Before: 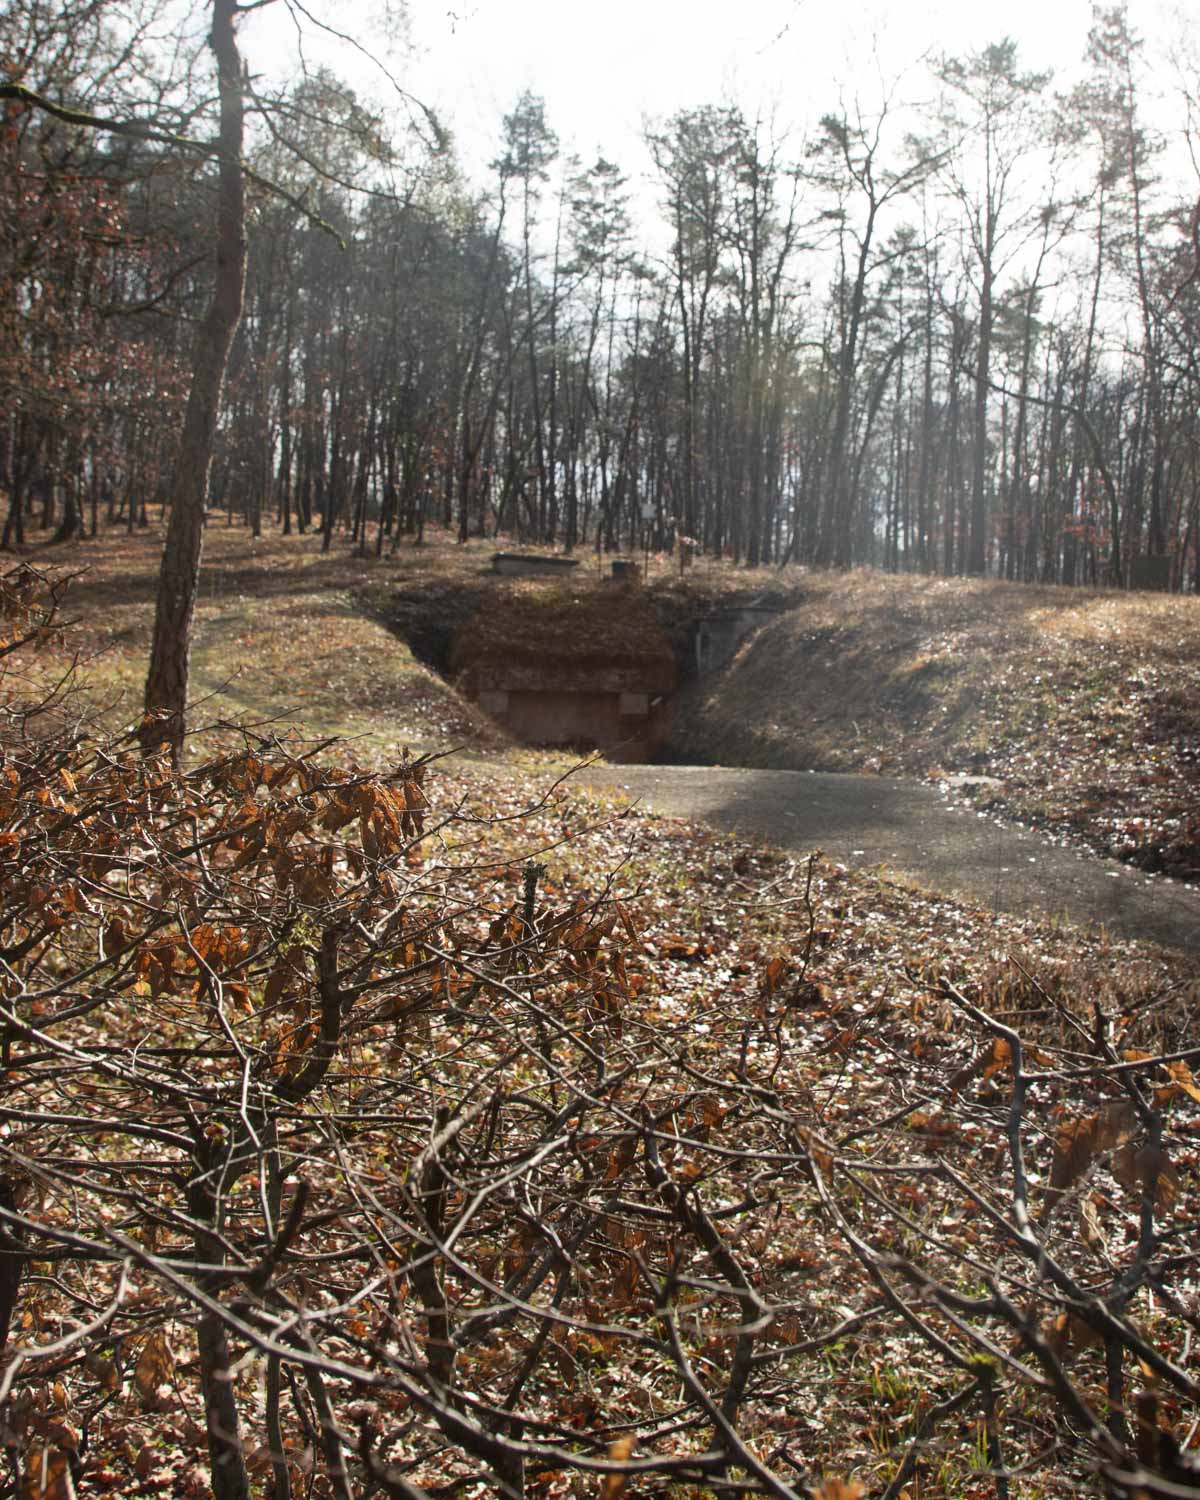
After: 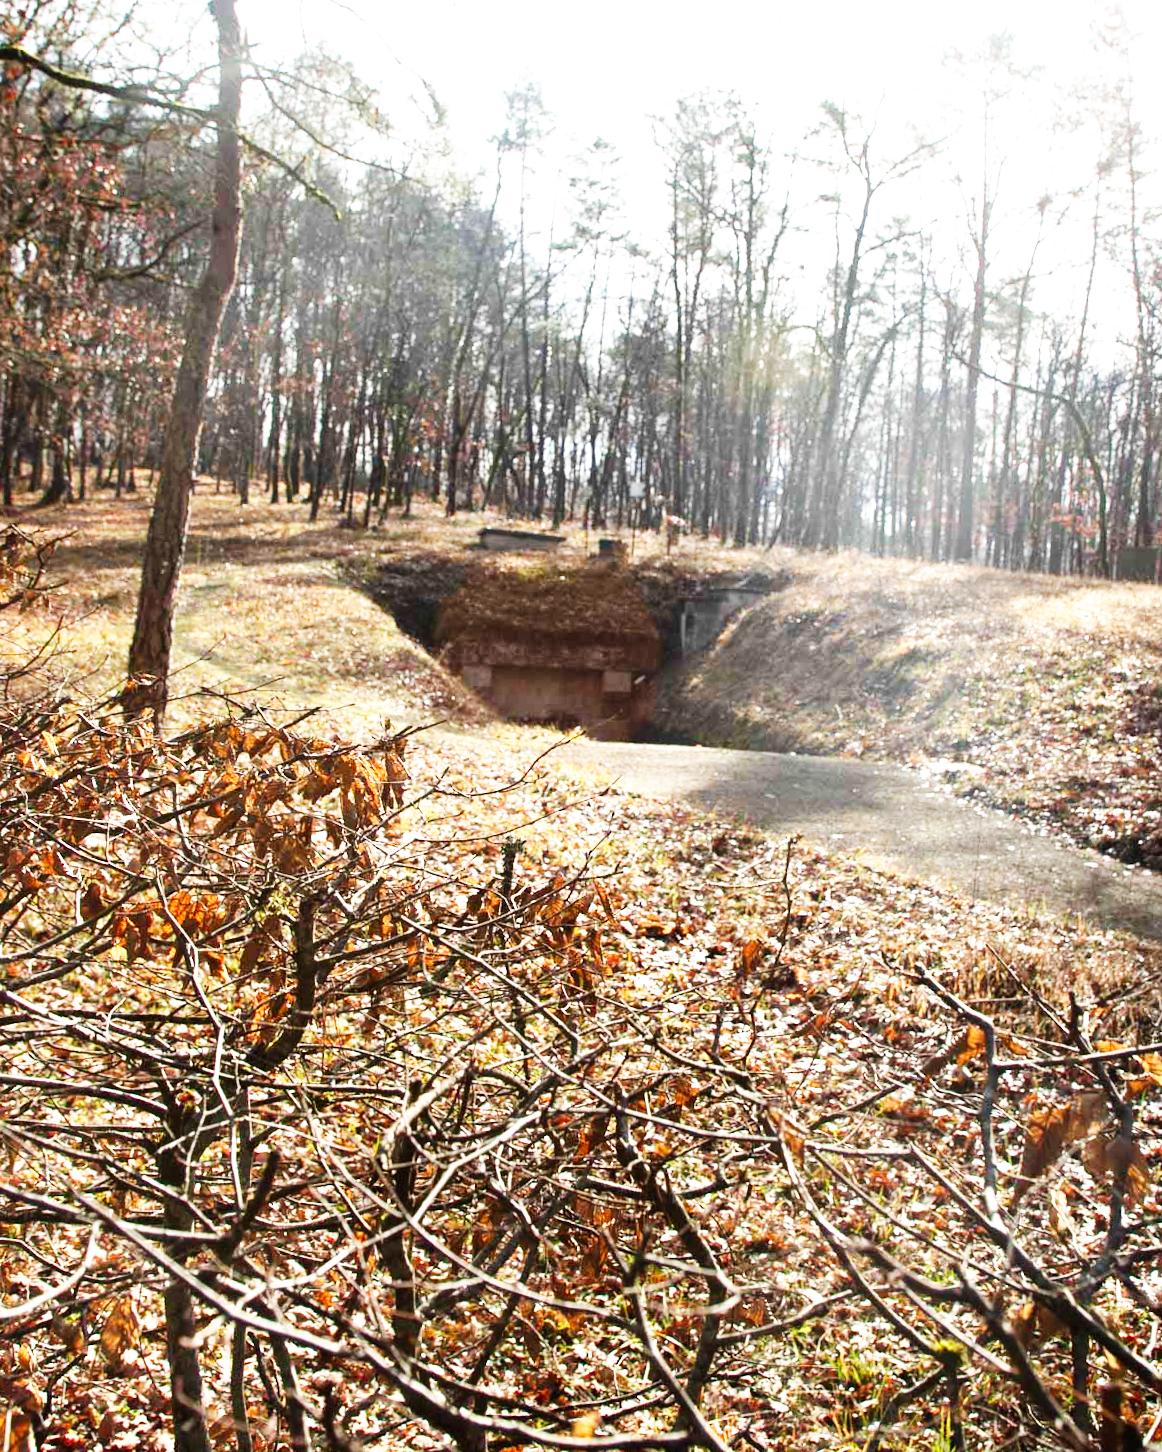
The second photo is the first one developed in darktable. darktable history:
exposure: exposure 0.406 EV, compensate highlight preservation false
base curve: curves: ch0 [(0, 0) (0.007, 0.004) (0.027, 0.03) (0.046, 0.07) (0.207, 0.54) (0.442, 0.872) (0.673, 0.972) (1, 1)], preserve colors none
crop and rotate: angle -1.51°
